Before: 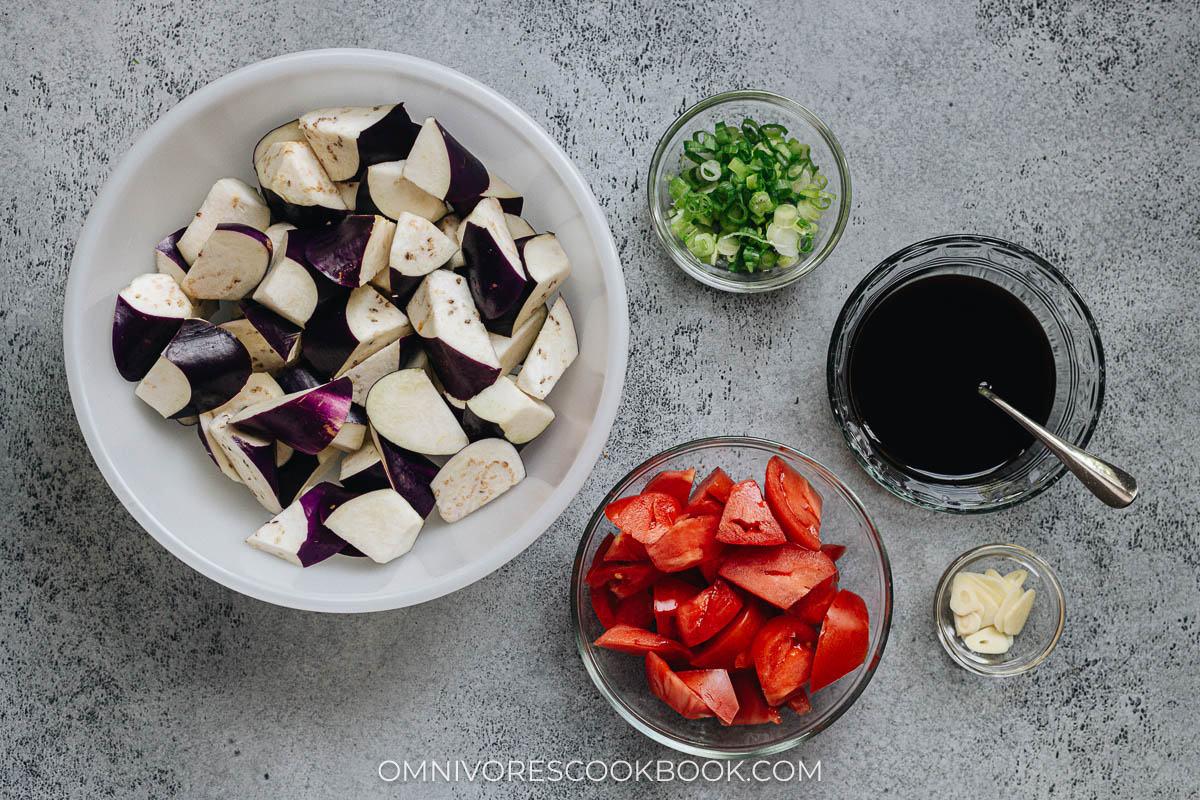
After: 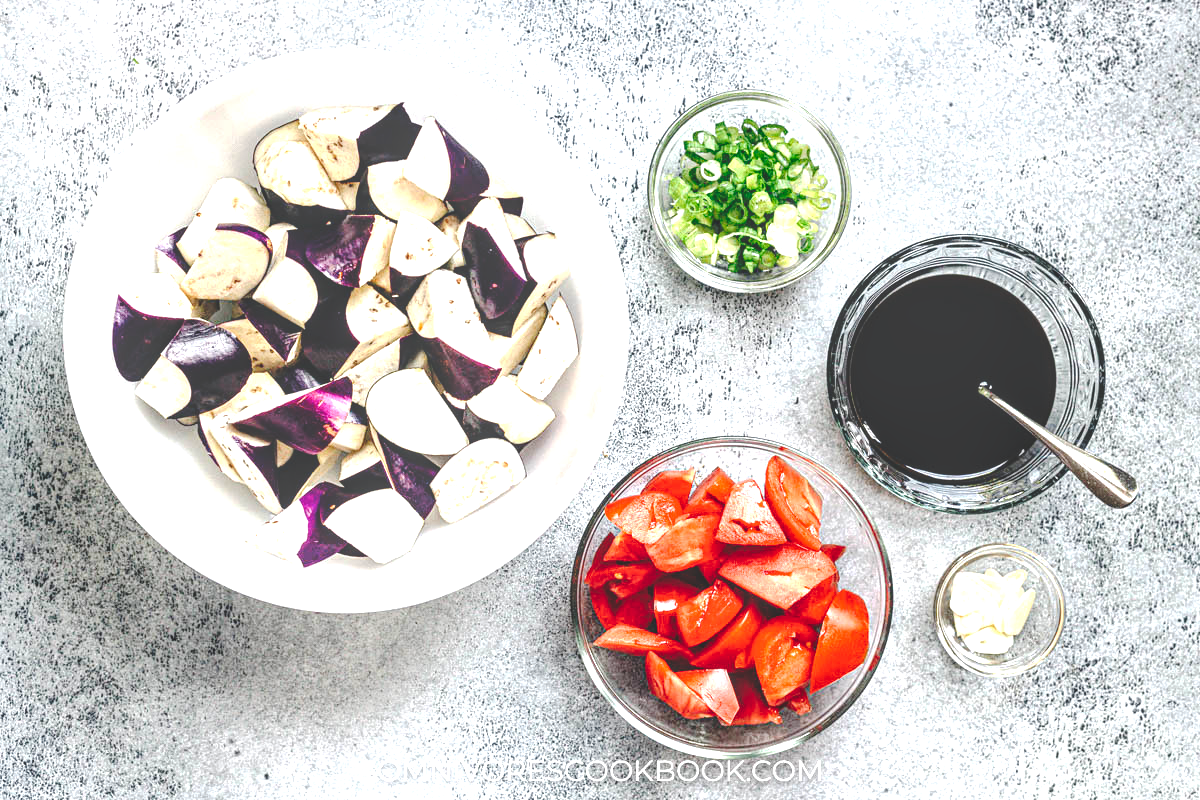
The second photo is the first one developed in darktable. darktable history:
tone curve: curves: ch0 [(0, 0) (0.003, 0.177) (0.011, 0.177) (0.025, 0.176) (0.044, 0.178) (0.069, 0.186) (0.1, 0.194) (0.136, 0.203) (0.177, 0.223) (0.224, 0.255) (0.277, 0.305) (0.335, 0.383) (0.399, 0.467) (0.468, 0.546) (0.543, 0.616) (0.623, 0.694) (0.709, 0.764) (0.801, 0.834) (0.898, 0.901) (1, 1)], preserve colors none
exposure: black level correction 0, exposure 1.675 EV, compensate exposure bias true, compensate highlight preservation false
local contrast: on, module defaults
